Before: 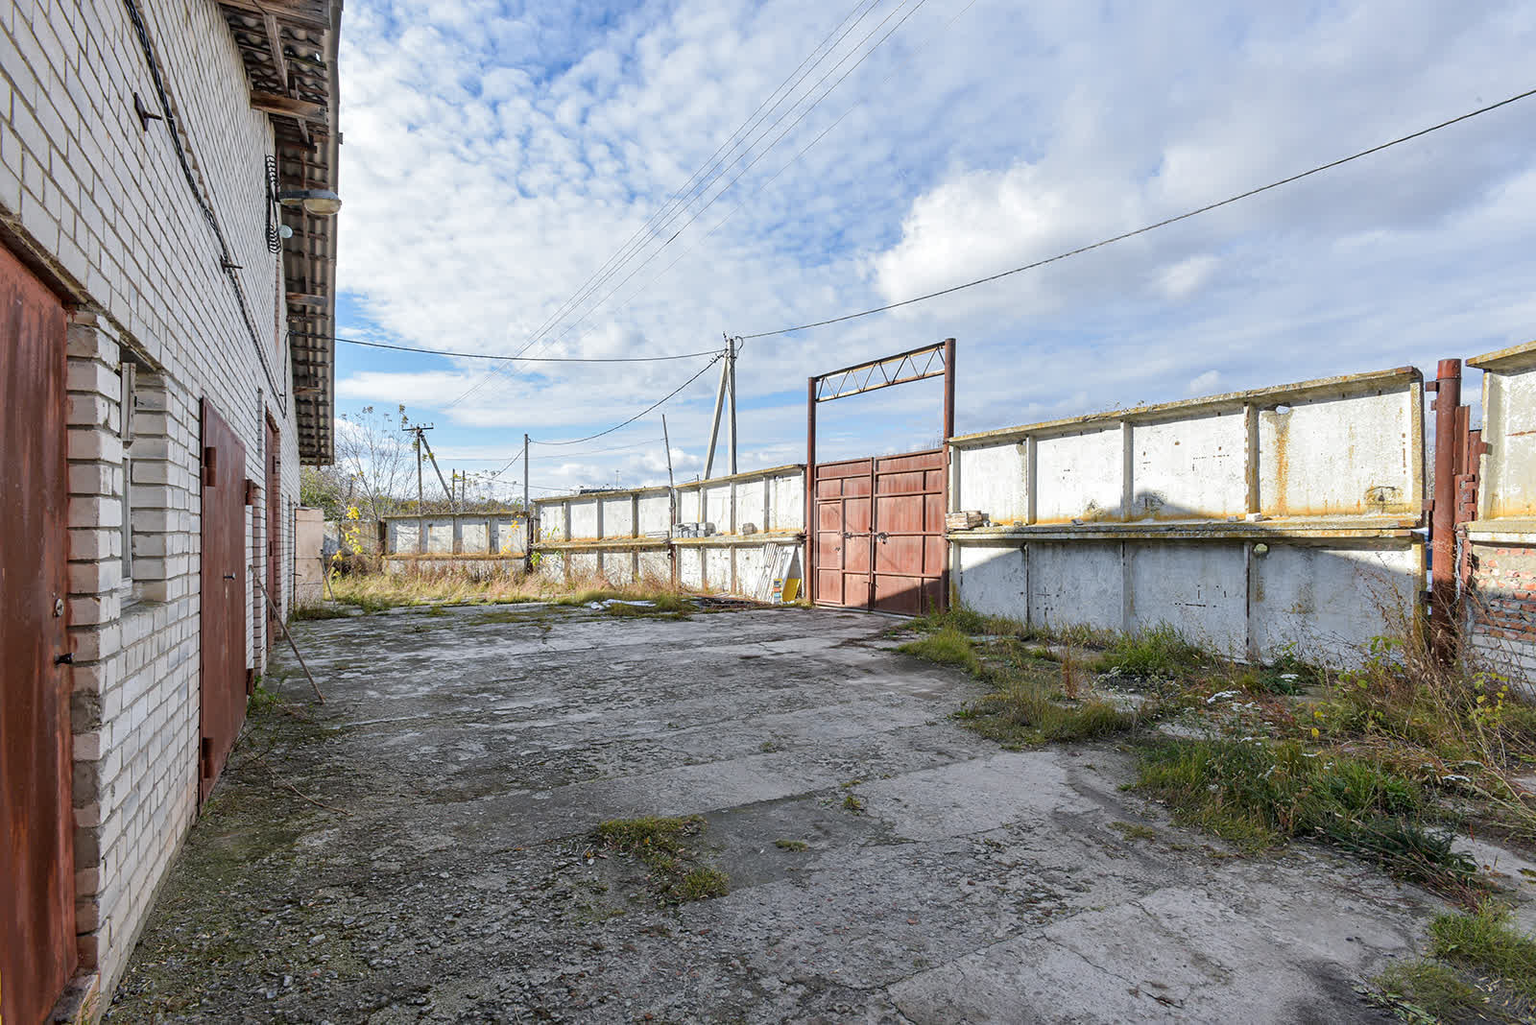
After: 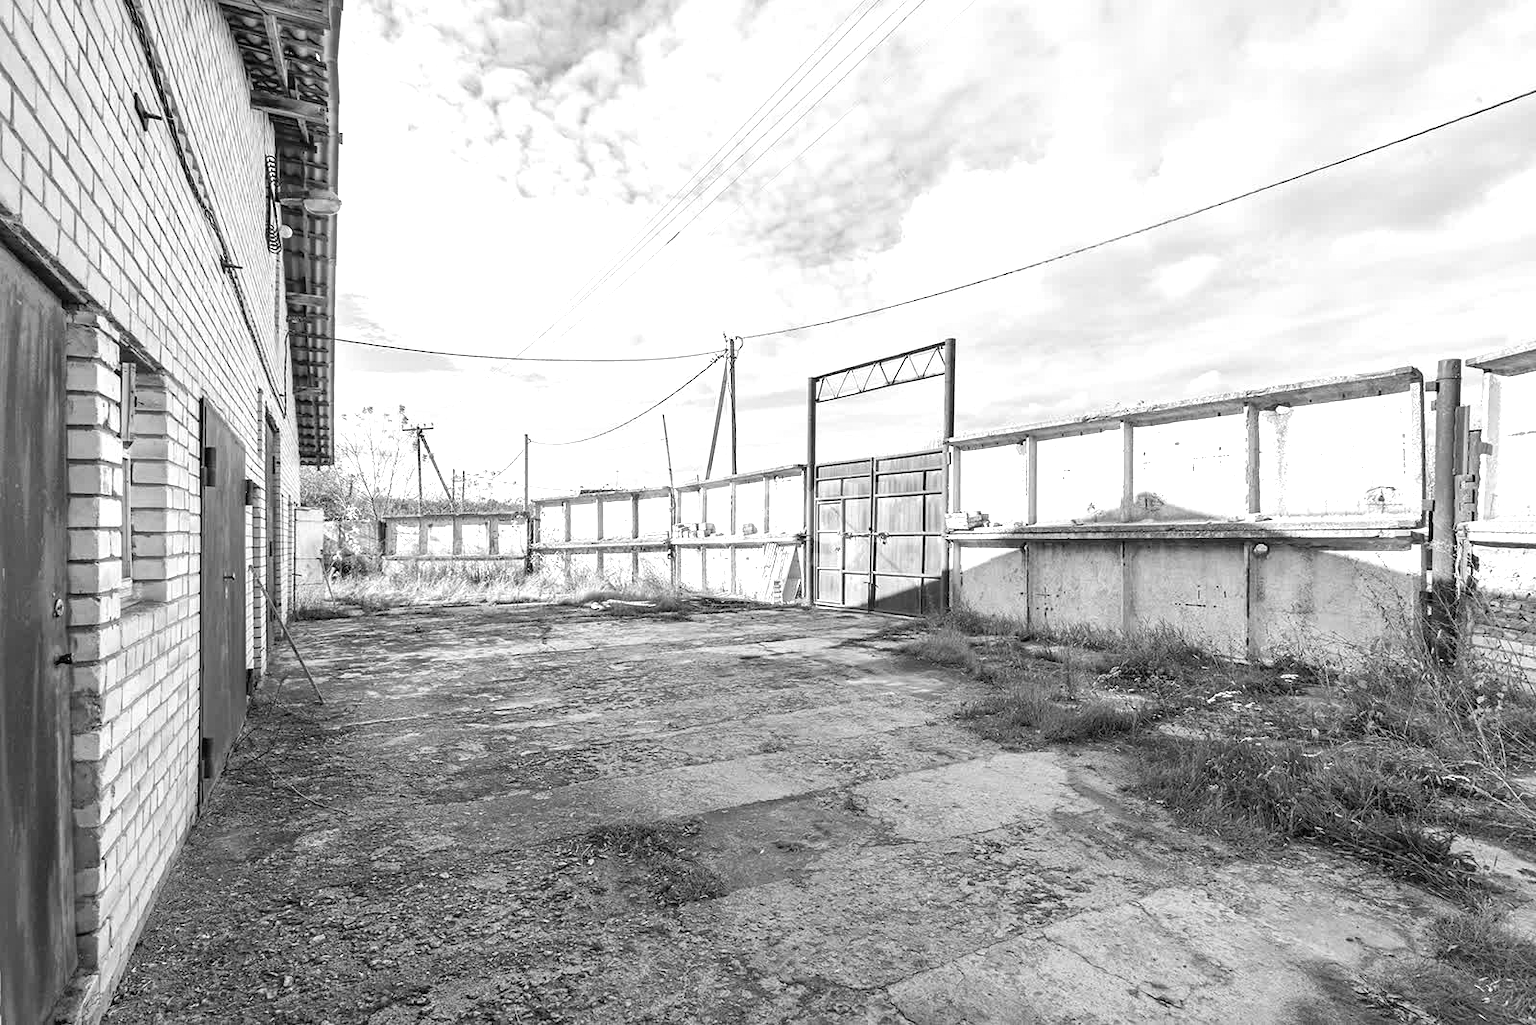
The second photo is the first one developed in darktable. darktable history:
exposure: black level correction 0, exposure 0.877 EV, compensate exposure bias true, compensate highlight preservation false
monochrome: a 16.06, b 15.48, size 1
color balance: output saturation 120%
